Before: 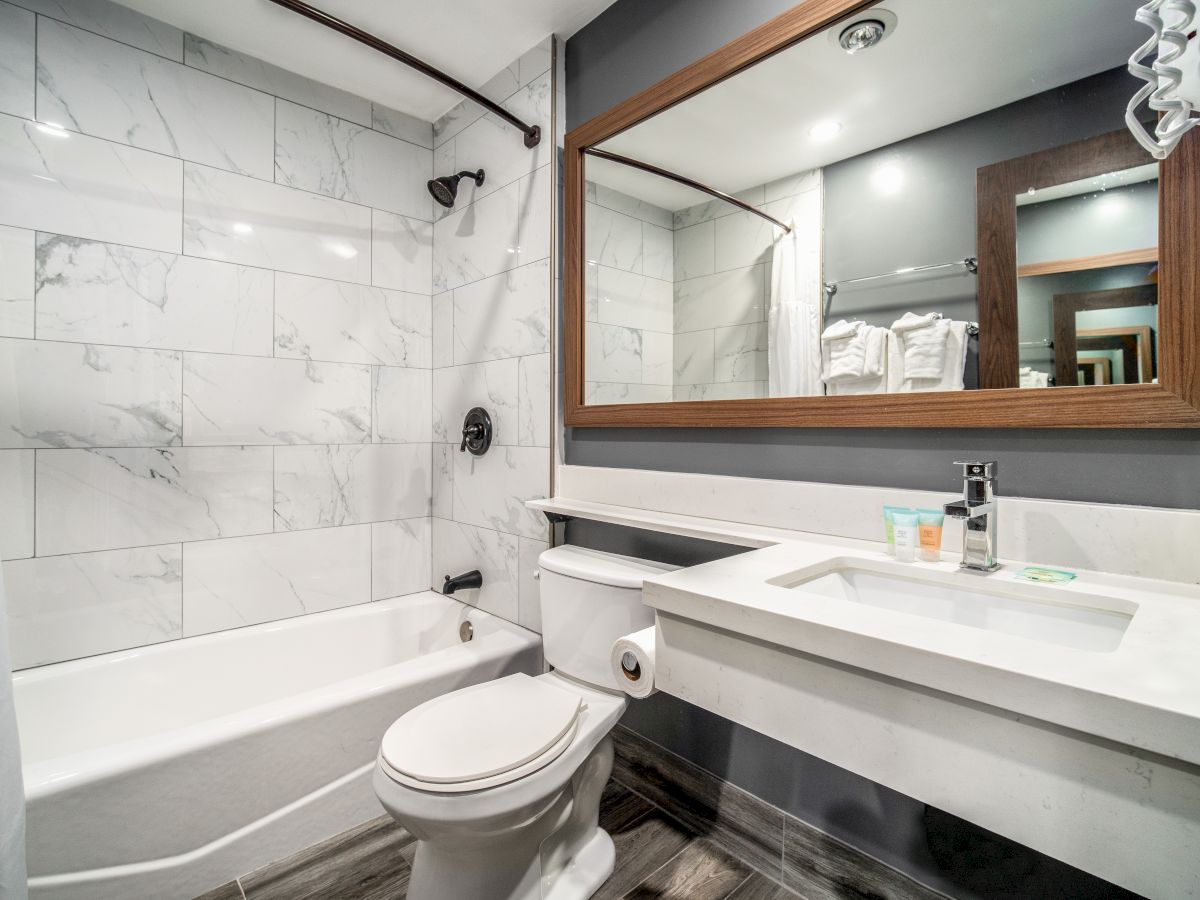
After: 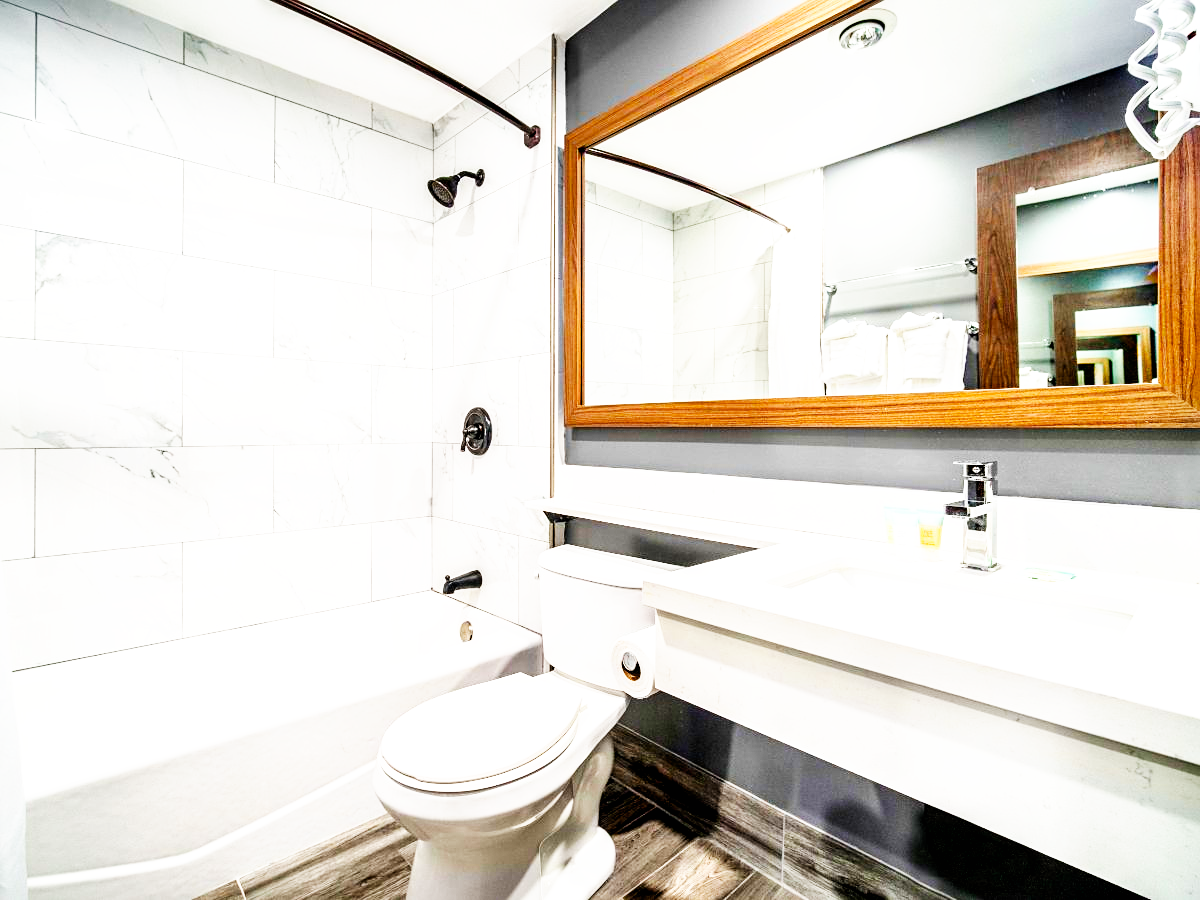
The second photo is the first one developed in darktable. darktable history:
base curve: curves: ch0 [(0, 0) (0.007, 0.004) (0.027, 0.03) (0.046, 0.07) (0.207, 0.54) (0.442, 0.872) (0.673, 0.972) (1, 1)], preserve colors none
color balance rgb: global offset › luminance -0.484%, perceptual saturation grading › global saturation 25.831%, perceptual brilliance grading › global brilliance 12.454%, global vibrance 20%
sharpen: amount 0.205
